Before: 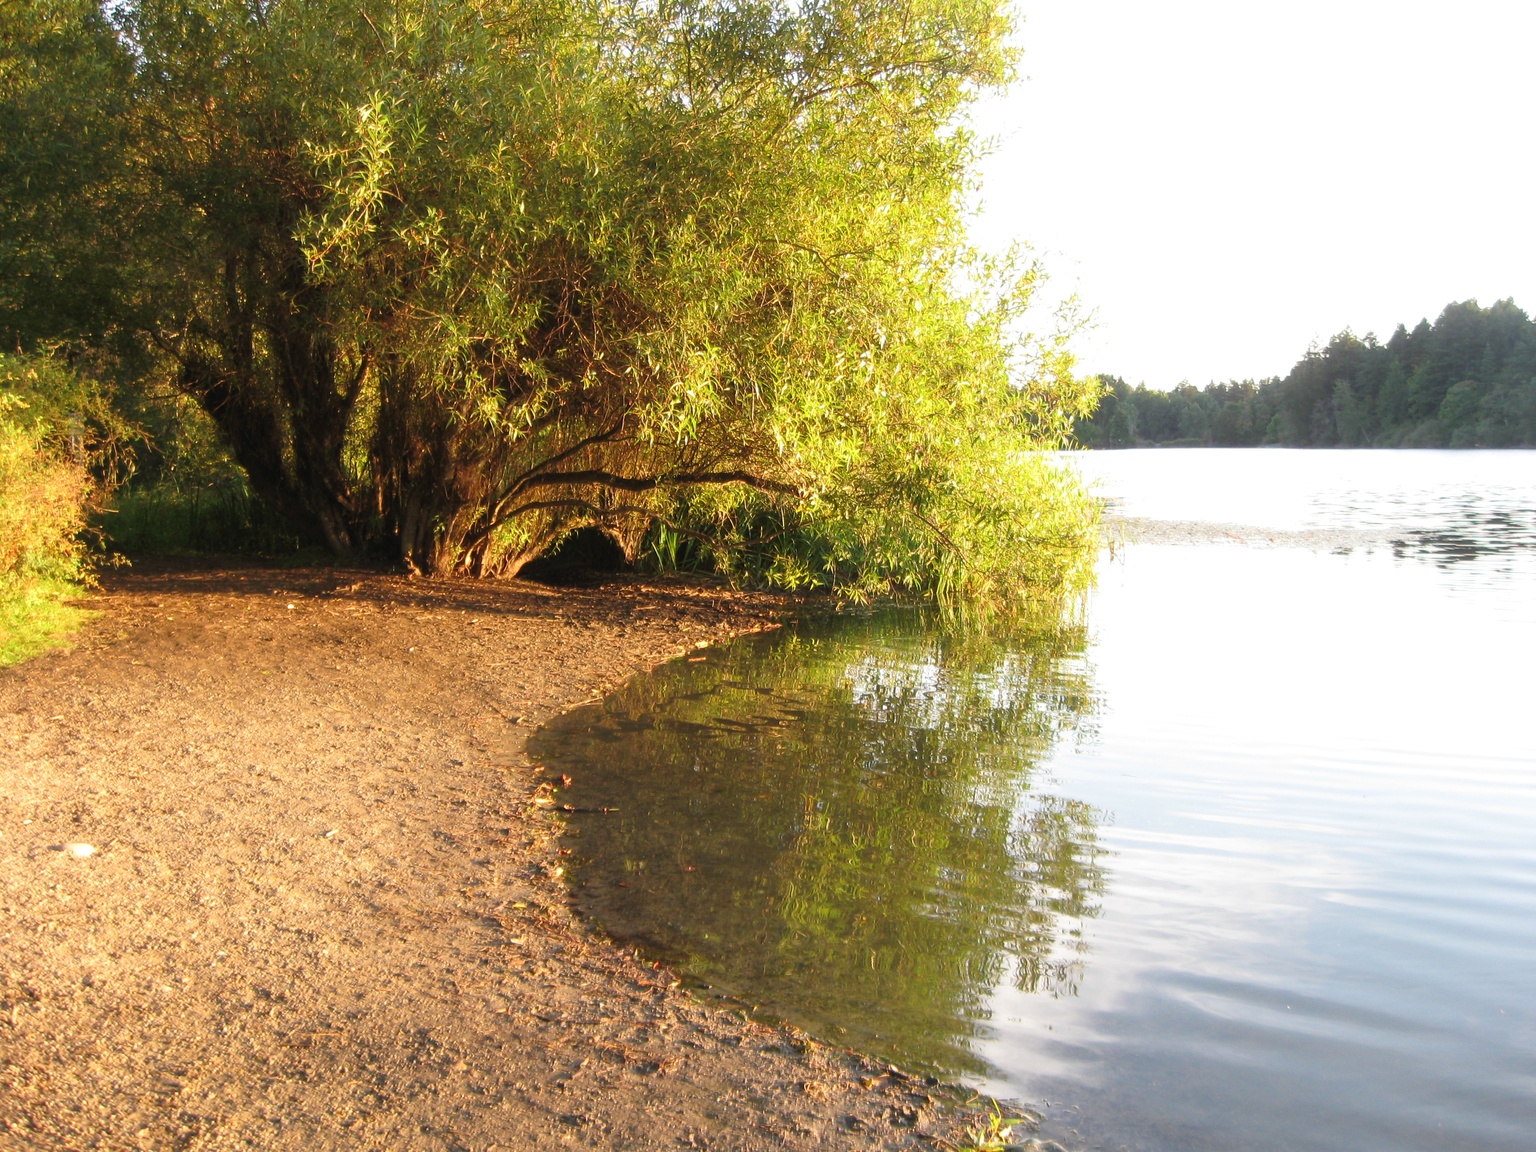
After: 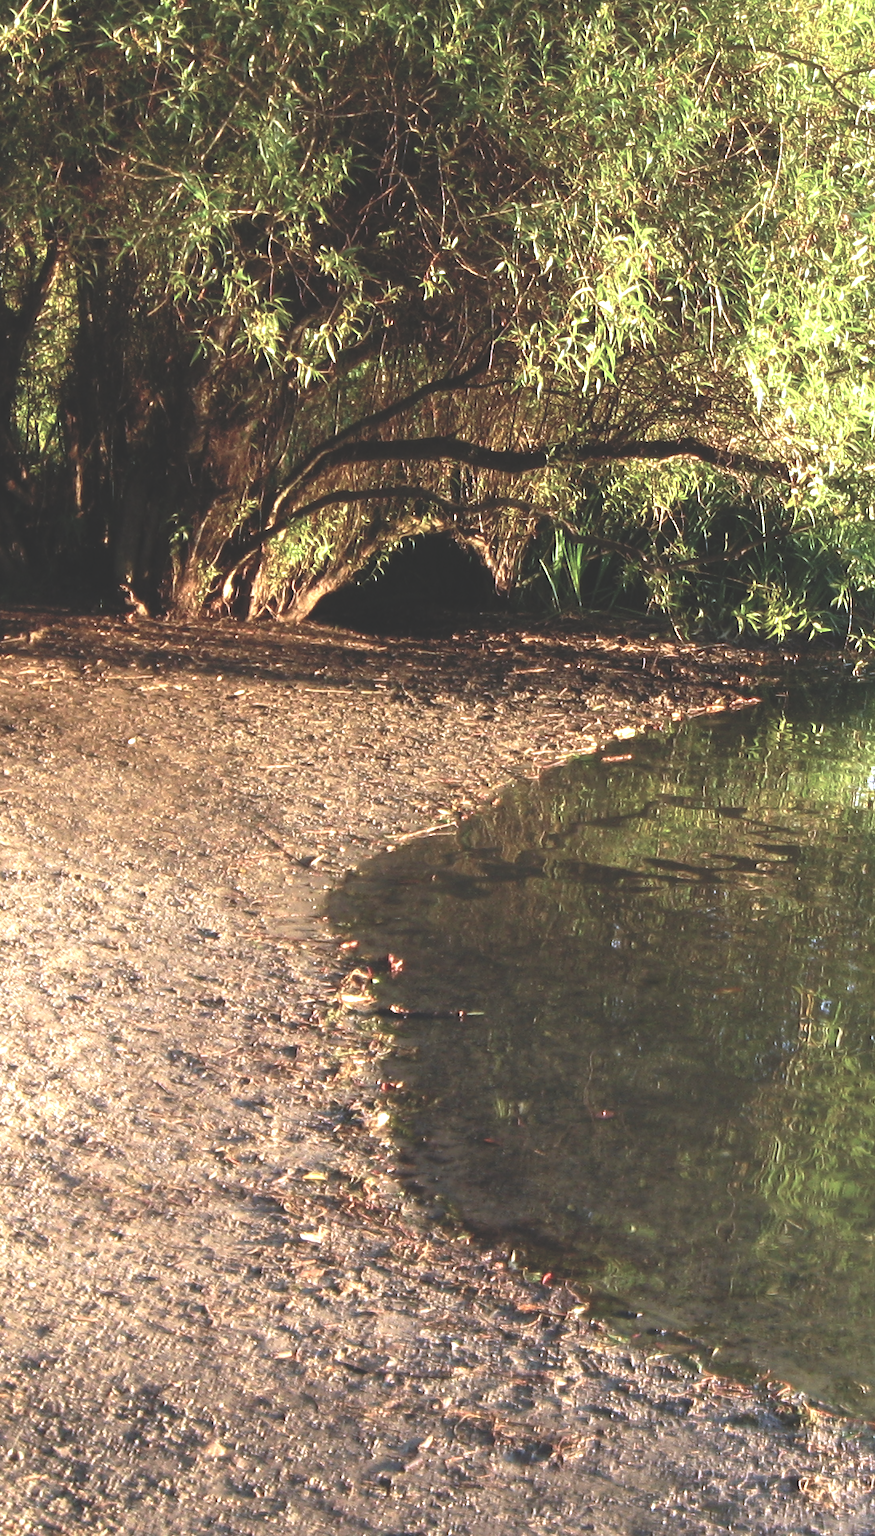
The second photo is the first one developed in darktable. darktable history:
color balance: input saturation 100.43%, contrast fulcrum 14.22%, output saturation 70.41%
white balance: red 0.926, green 1.003, blue 1.133
color calibration: illuminant as shot in camera, x 0.358, y 0.373, temperature 4628.91 K
exposure: exposure 0.6 EV, compensate highlight preservation false
tone equalizer: on, module defaults
crop and rotate: left 21.77%, top 18.528%, right 44.676%, bottom 2.997%
rgb curve: curves: ch0 [(0, 0.186) (0.314, 0.284) (0.775, 0.708) (1, 1)], compensate middle gray true, preserve colors none
